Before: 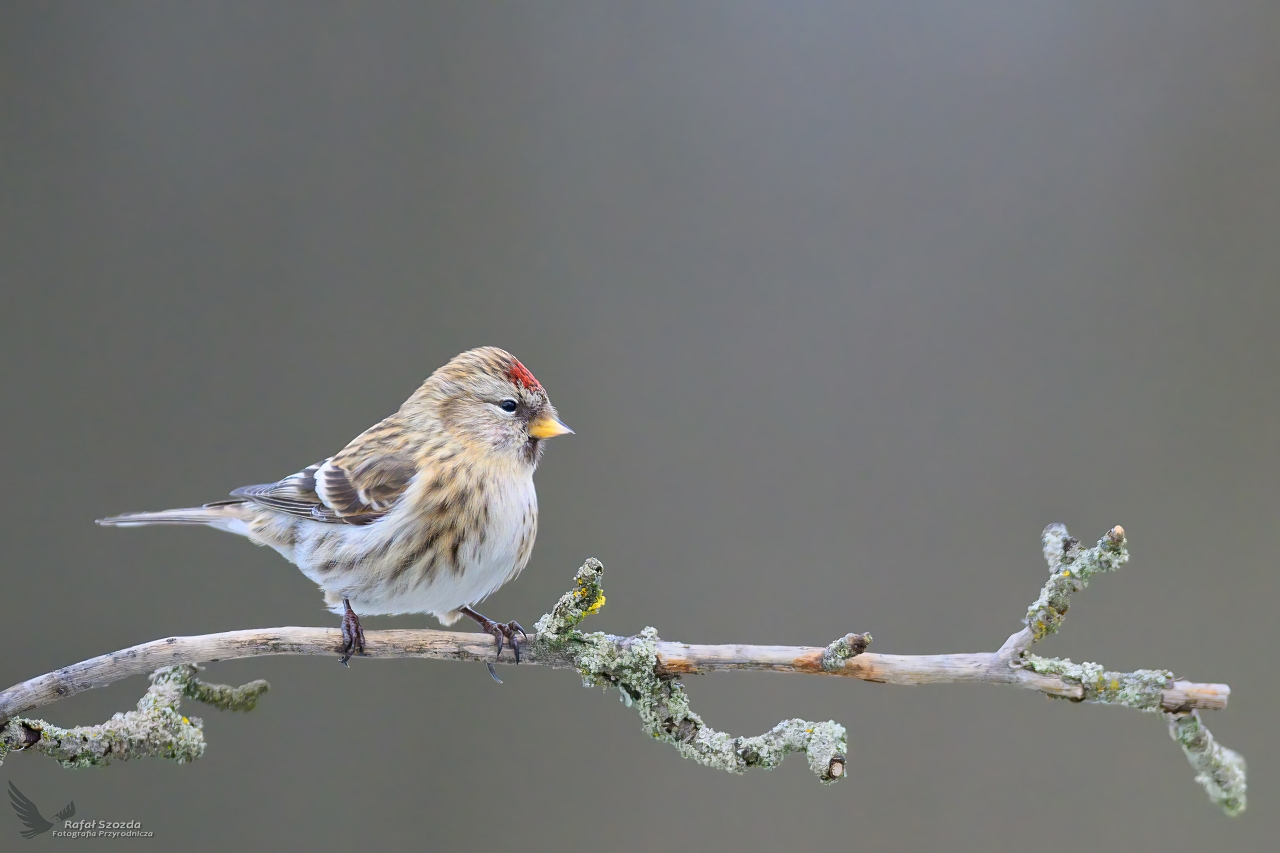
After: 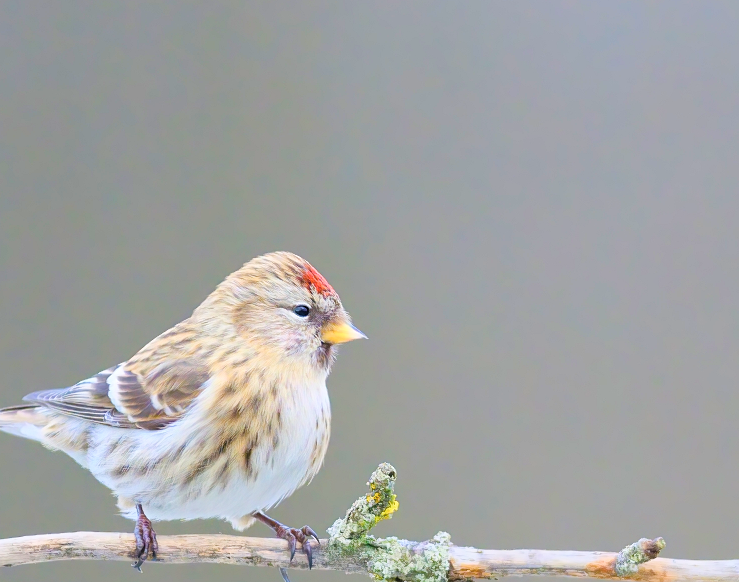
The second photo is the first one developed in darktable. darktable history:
color balance rgb: perceptual saturation grading › global saturation 20%, perceptual saturation grading › highlights -25%, perceptual saturation grading › shadows 50%
velvia: on, module defaults
crop: left 16.202%, top 11.208%, right 26.045%, bottom 20.557%
global tonemap: drago (0.7, 100)
